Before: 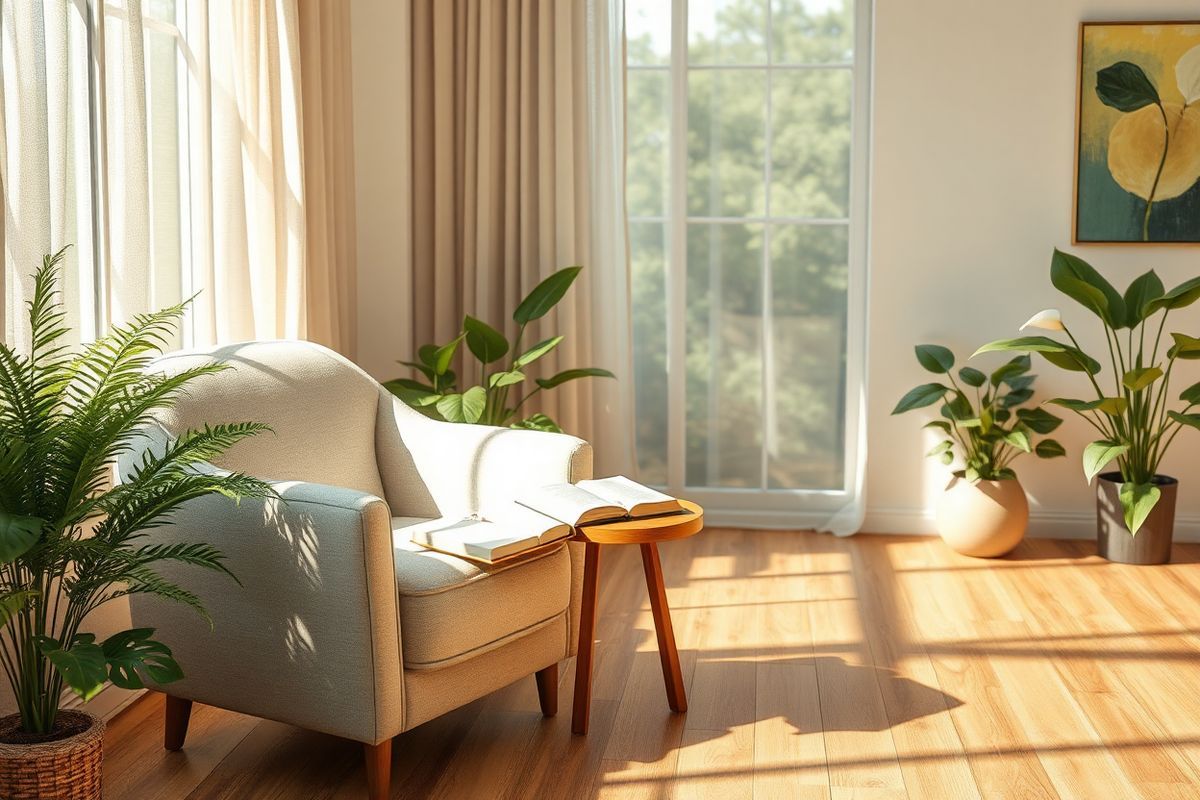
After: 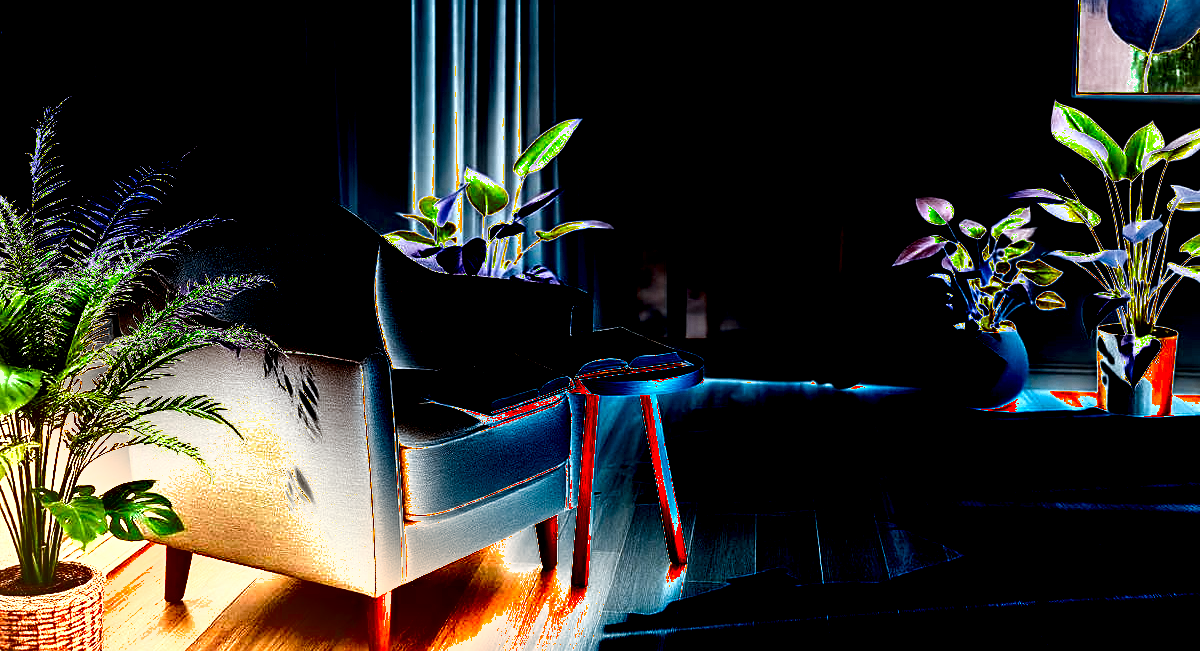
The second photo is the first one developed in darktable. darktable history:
shadows and highlights: shadows 60, soften with gaussian
color balance rgb: perceptual saturation grading › global saturation 20%, perceptual saturation grading › highlights -25%, perceptual saturation grading › shadows 25%
color correction: highlights a* -0.482, highlights b* 0.161, shadows a* 4.66, shadows b* 20.72
sharpen: amount 0.2
exposure: black level correction 0, exposure 4 EV, compensate exposure bias true, compensate highlight preservation false
crop and rotate: top 18.507%
